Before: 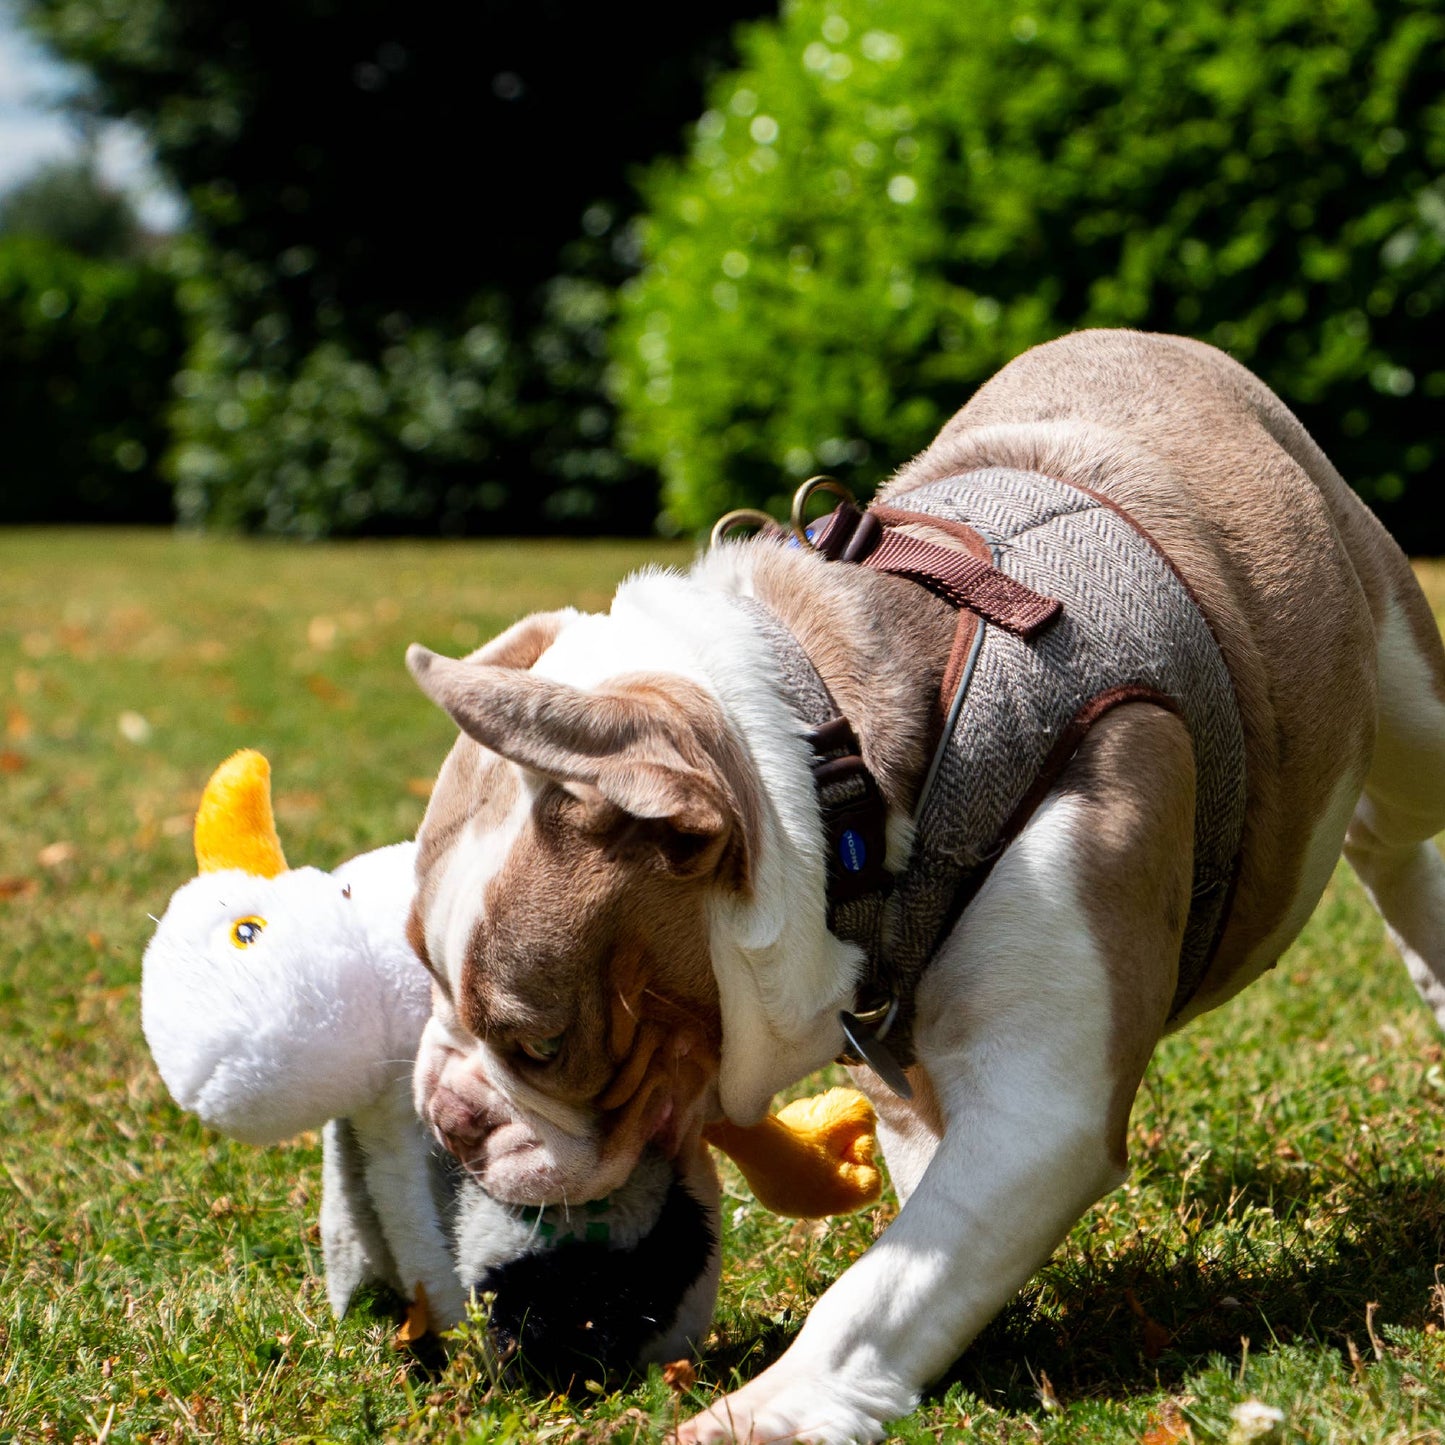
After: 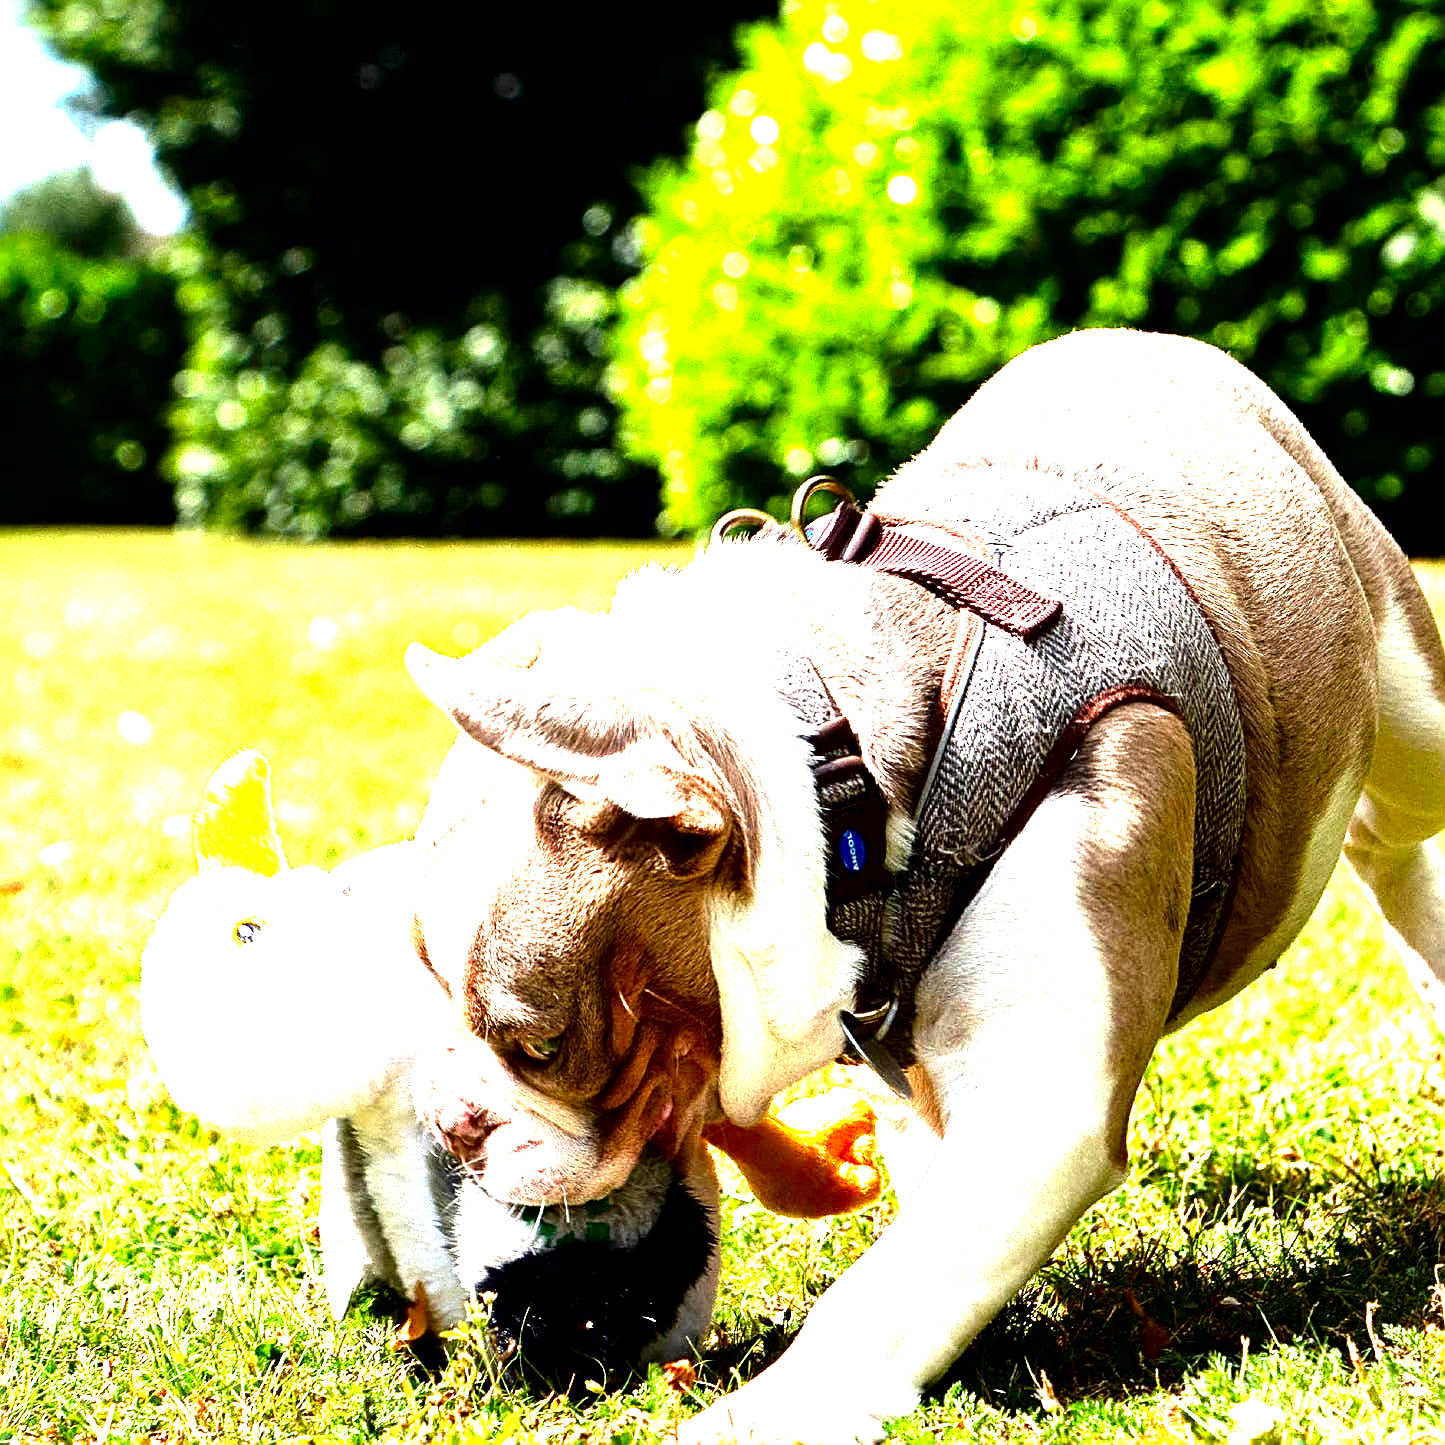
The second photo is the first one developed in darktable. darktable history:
contrast brightness saturation: contrast 0.067, brightness -0.149, saturation 0.12
tone equalizer: -8 EV -0.757 EV, -7 EV -0.703 EV, -6 EV -0.562 EV, -5 EV -0.362 EV, -3 EV 0.373 EV, -2 EV 0.6 EV, -1 EV 0.695 EV, +0 EV 0.731 EV
sharpen: amount 0.889
exposure: black level correction 0.002, exposure 1.998 EV, compensate exposure bias true, compensate highlight preservation false
